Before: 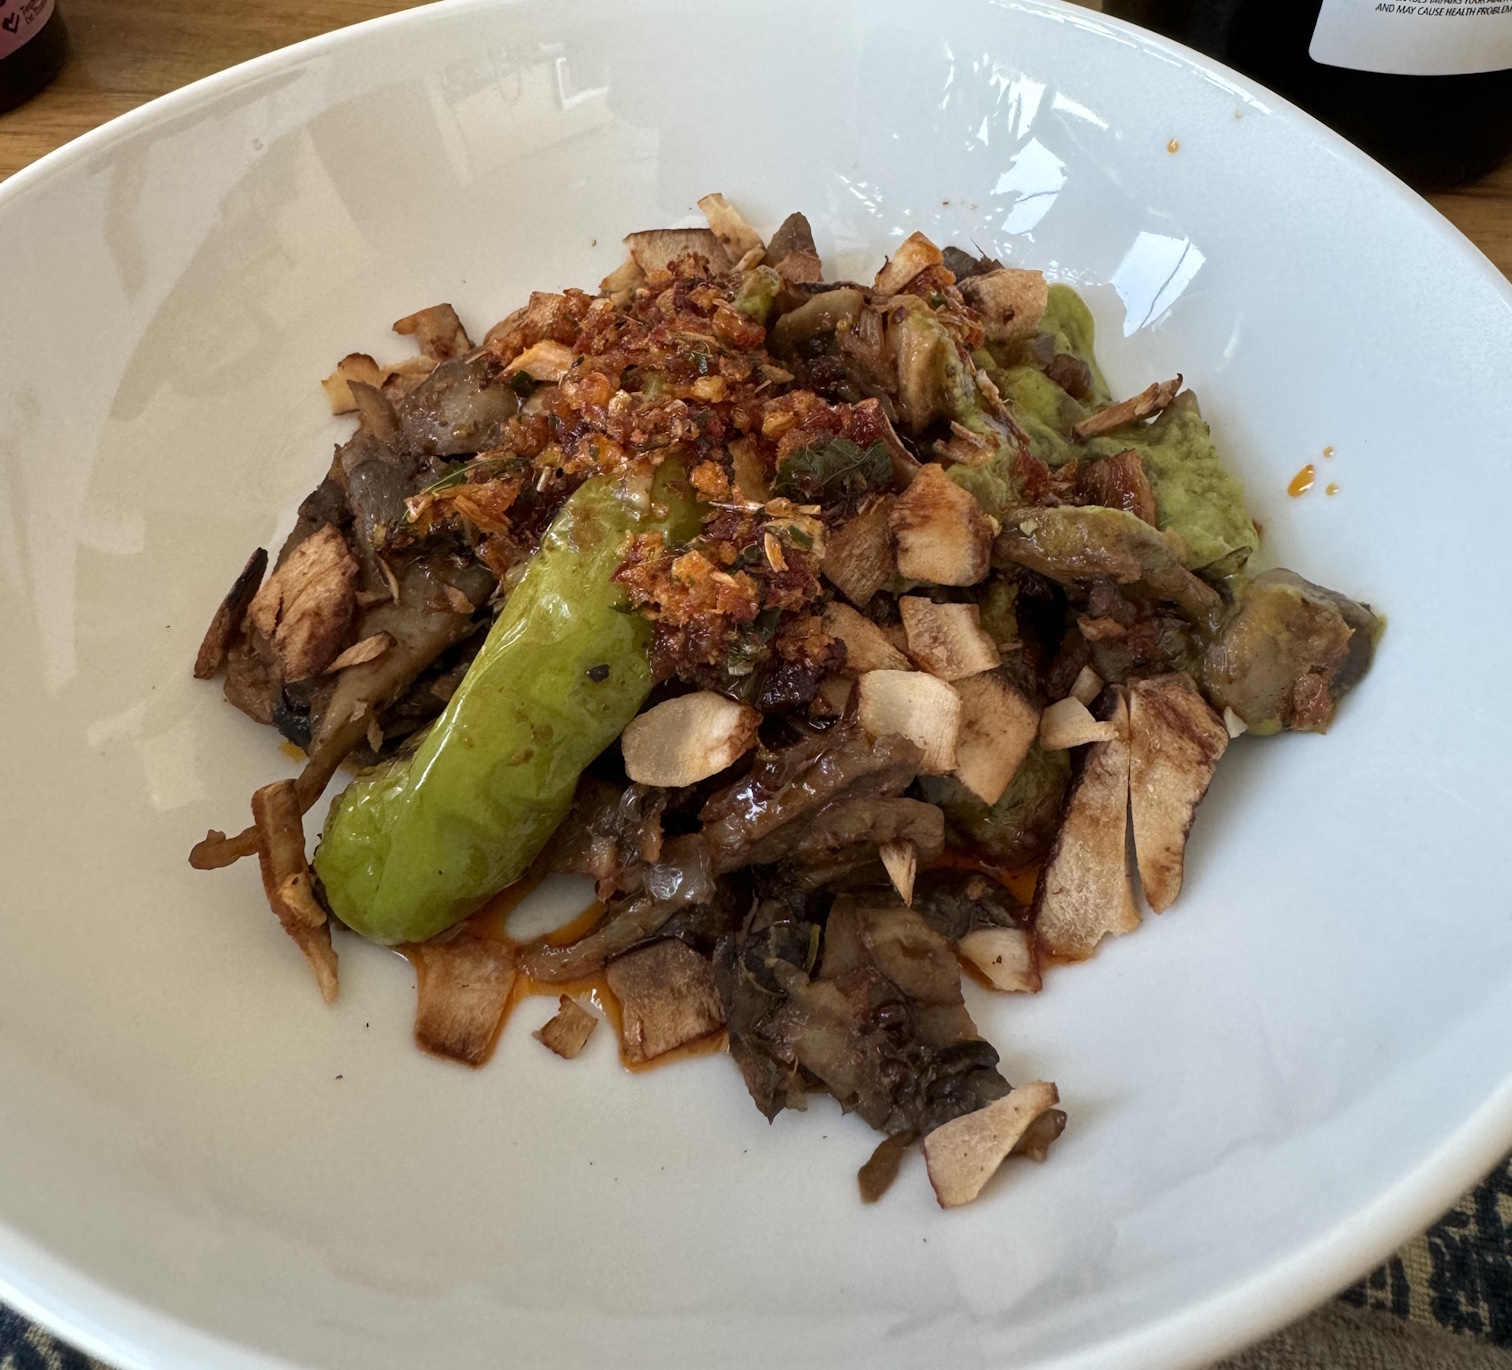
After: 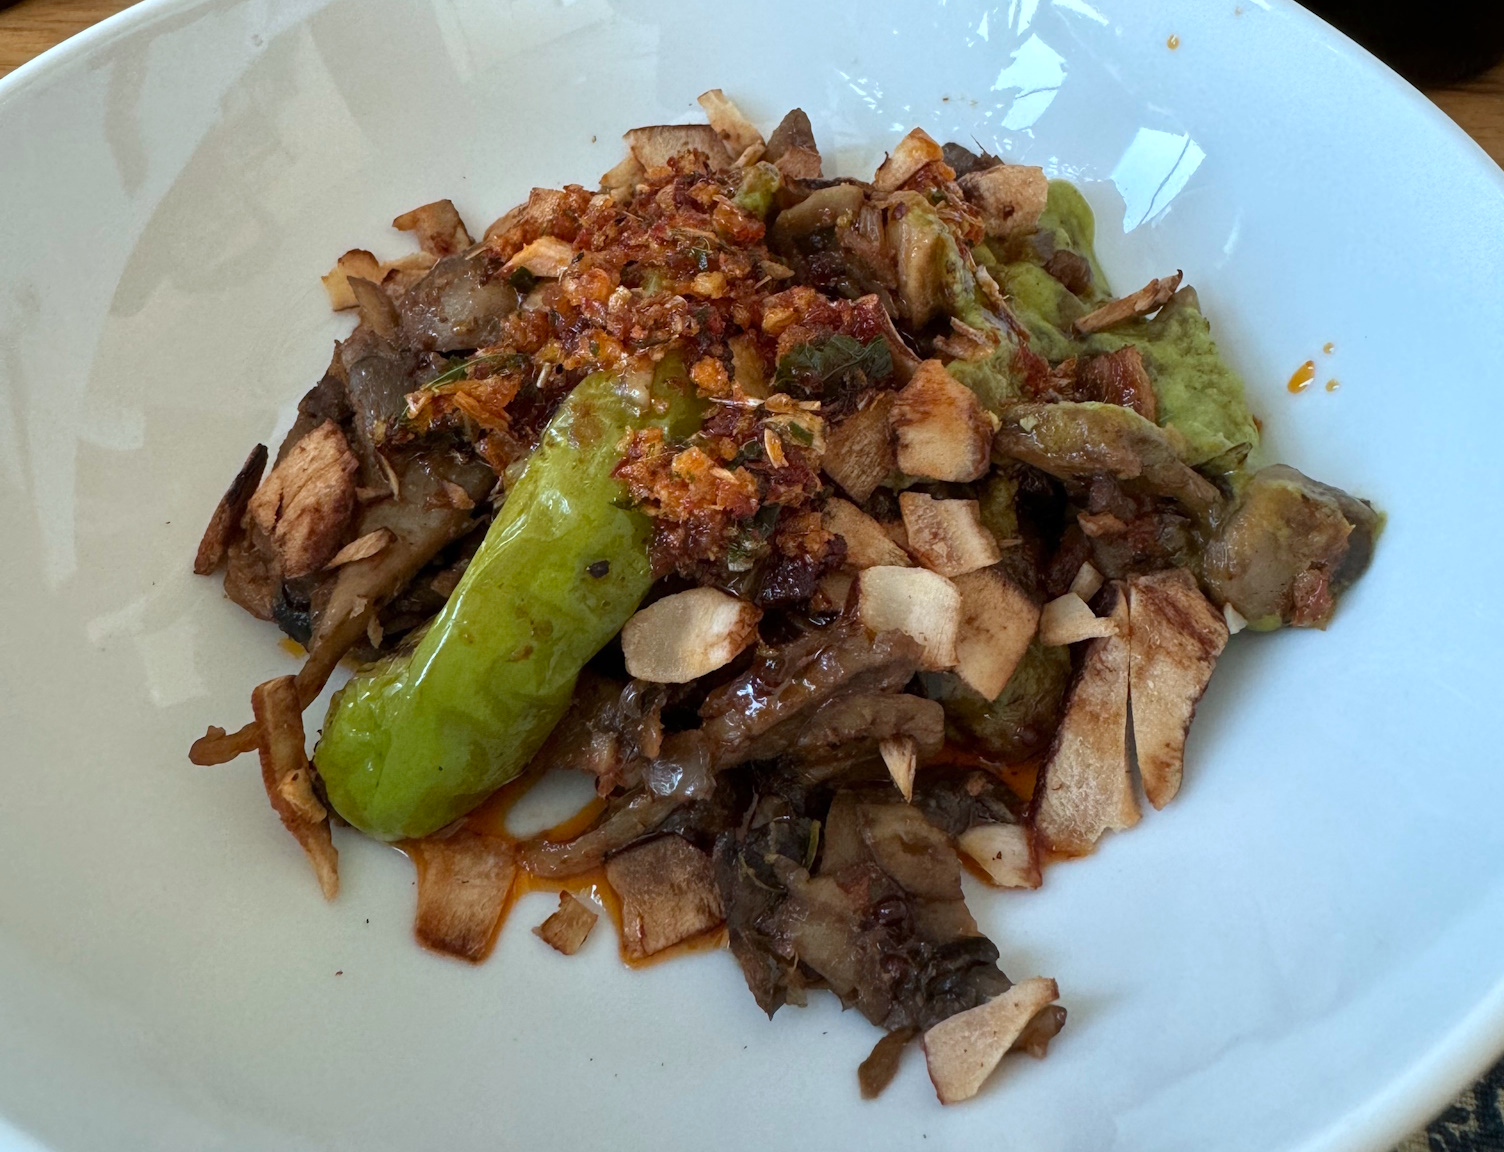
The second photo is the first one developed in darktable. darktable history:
color calibration: illuminant F (fluorescent), F source F9 (Cool White Deluxe 4150 K) – high CRI, x 0.374, y 0.373, temperature 4158.34 K
crop: top 7.625%, bottom 8.027%
